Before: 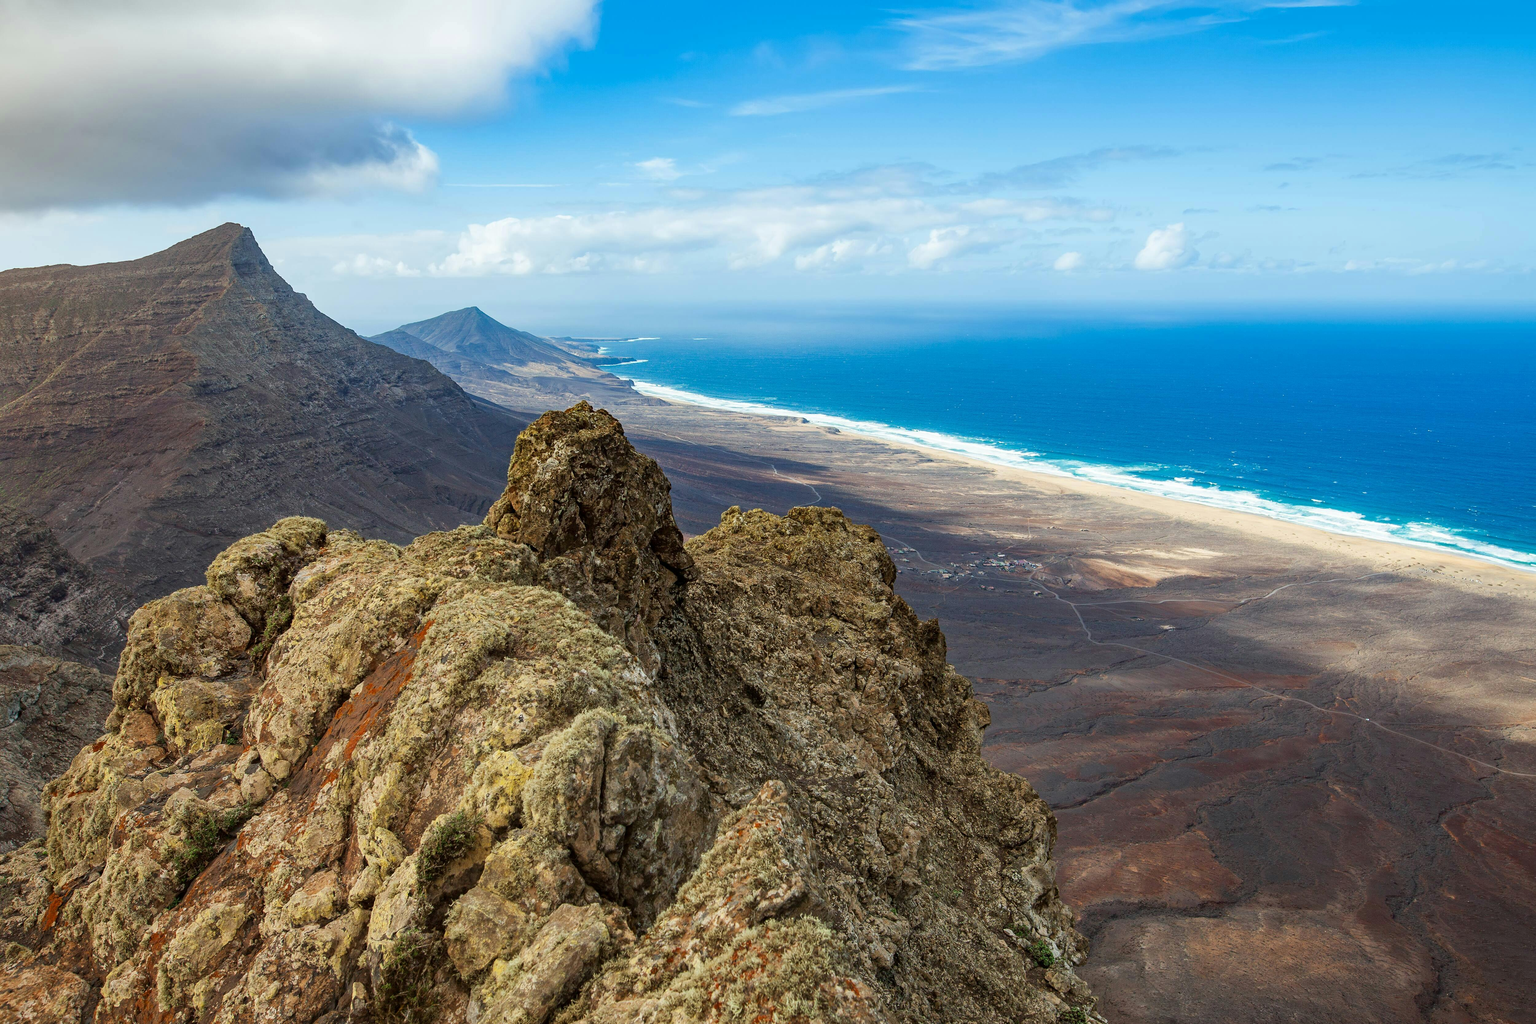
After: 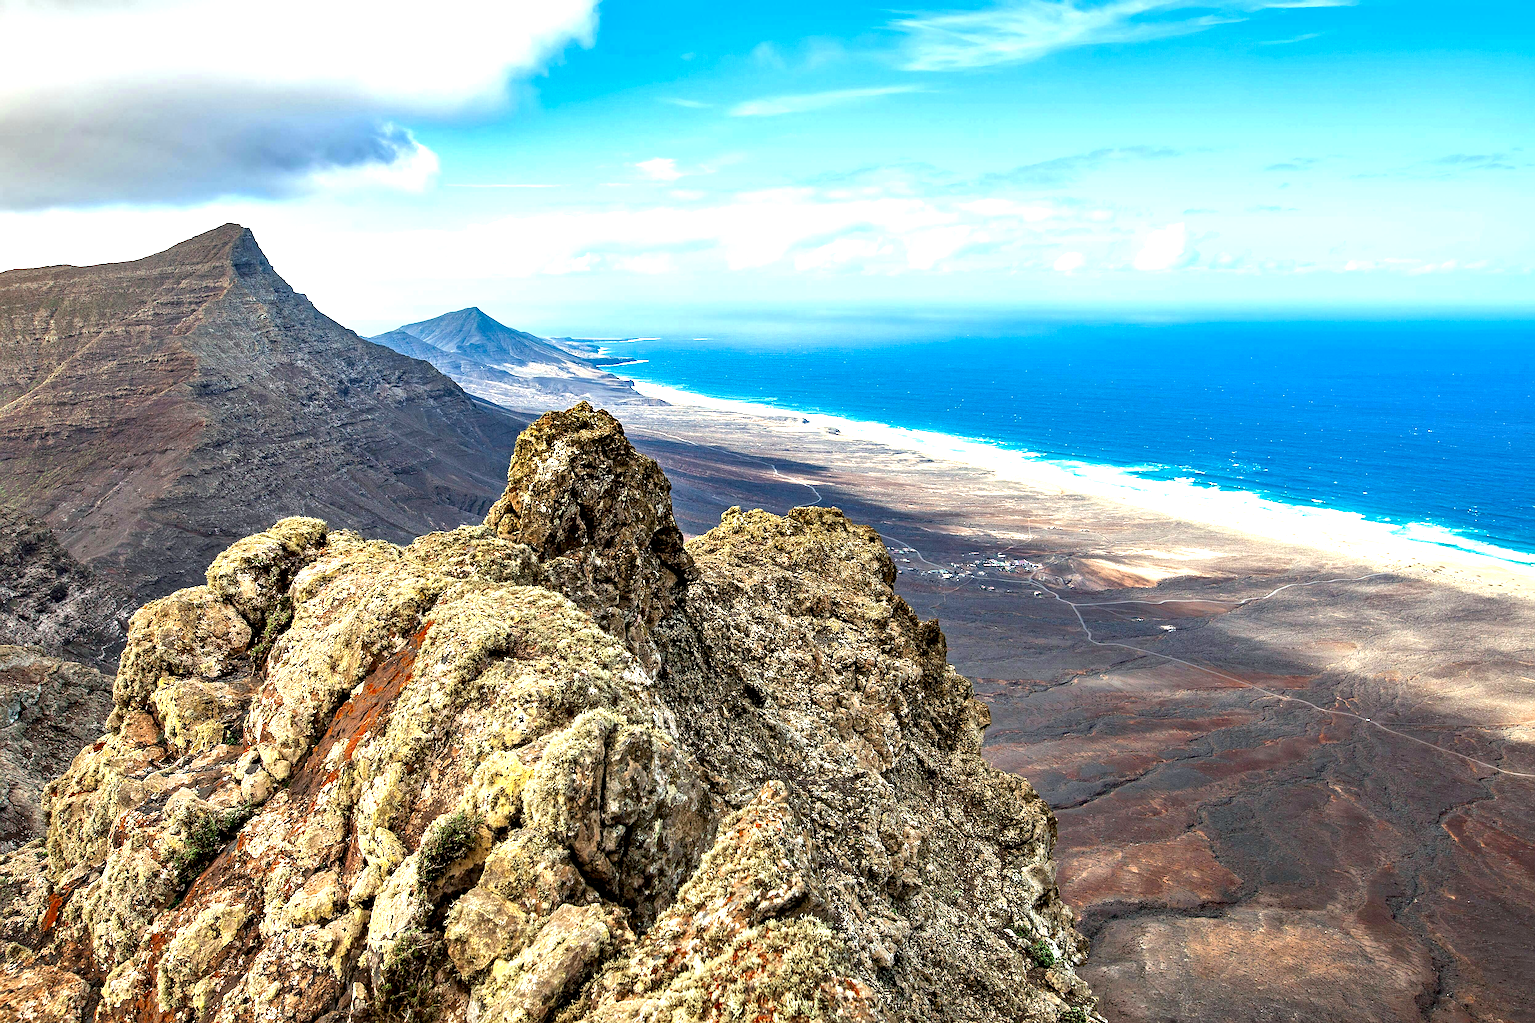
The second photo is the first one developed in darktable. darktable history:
contrast equalizer: y [[0.6 ×6], [0.55 ×6], [0 ×6], [0 ×6], [0 ×6]]
sharpen: on, module defaults
exposure: exposure 0.829 EV, compensate exposure bias true, compensate highlight preservation false
